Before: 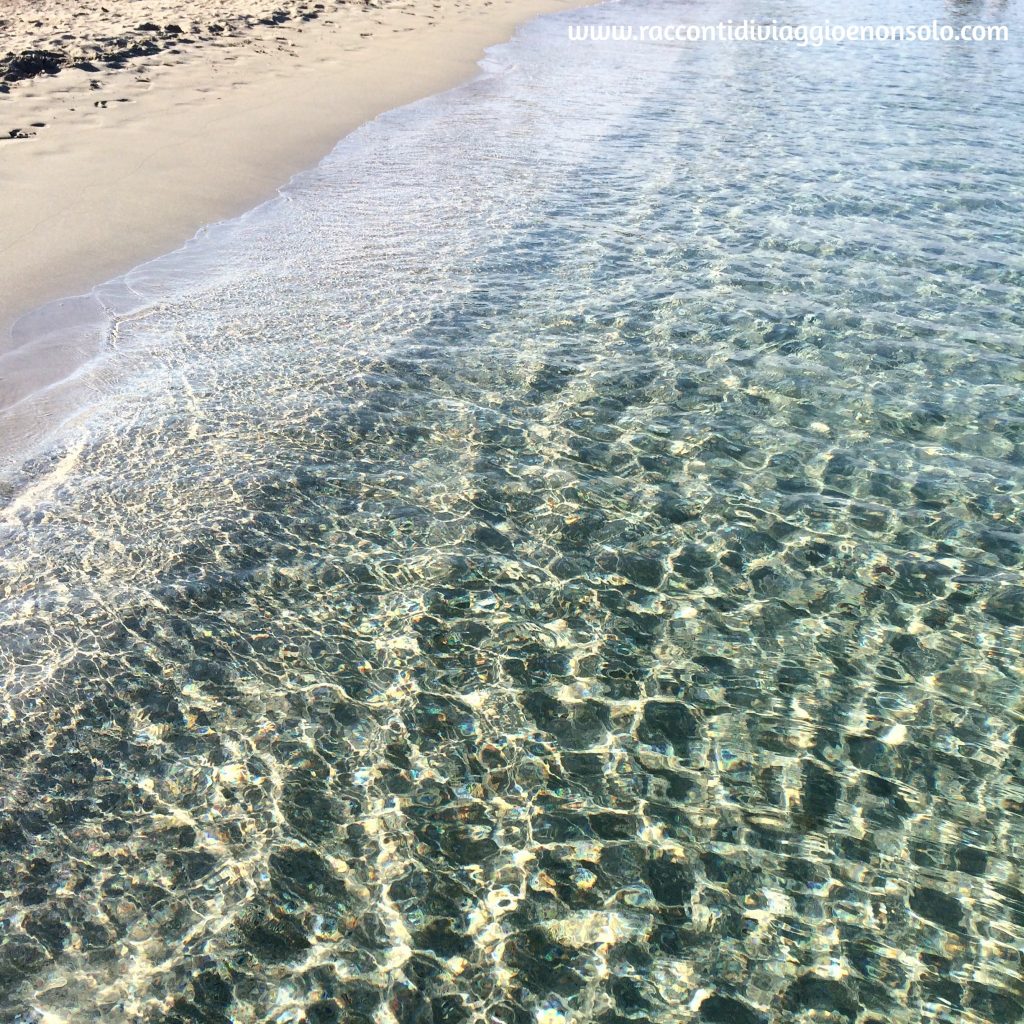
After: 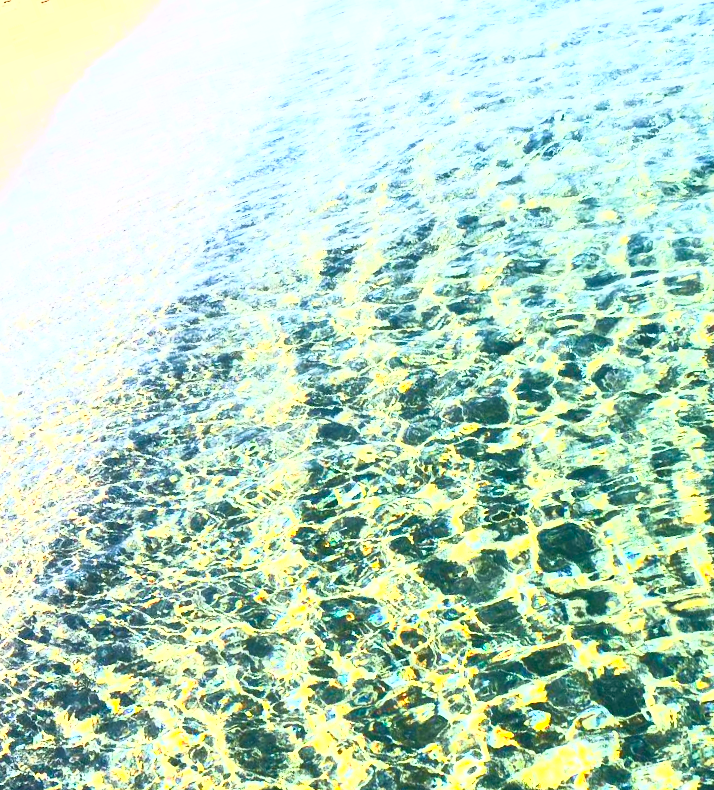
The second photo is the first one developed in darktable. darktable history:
velvia: strength 21.51%
crop and rotate: angle 19.89°, left 6.752%, right 3.932%, bottom 1.089%
color zones: curves: ch0 [(0.224, 0.526) (0.75, 0.5)]; ch1 [(0.055, 0.526) (0.224, 0.761) (0.377, 0.526) (0.75, 0.5)]
contrast brightness saturation: contrast 0.985, brightness 0.986, saturation 0.99
